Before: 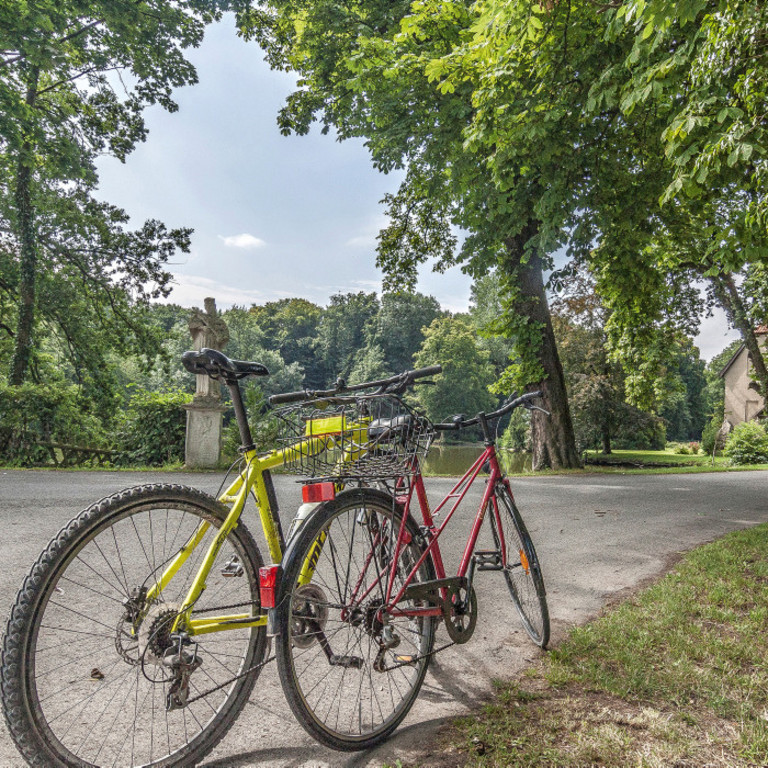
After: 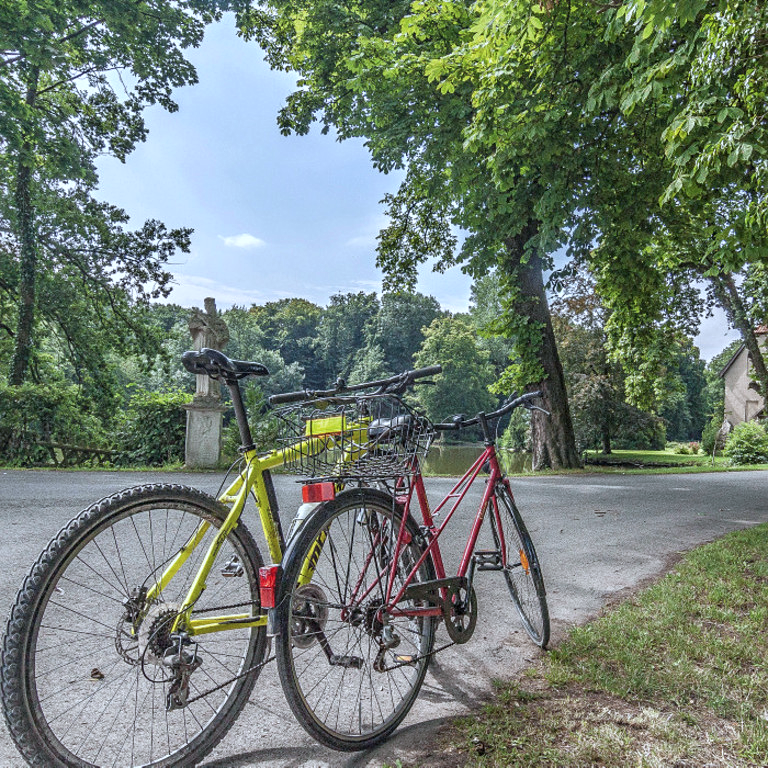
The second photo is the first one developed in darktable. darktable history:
sharpen: radius 1.221, amount 0.287, threshold 0.081
color calibration: gray › normalize channels true, x 0.37, y 0.382, temperature 4319.78 K, gamut compression 0.016
